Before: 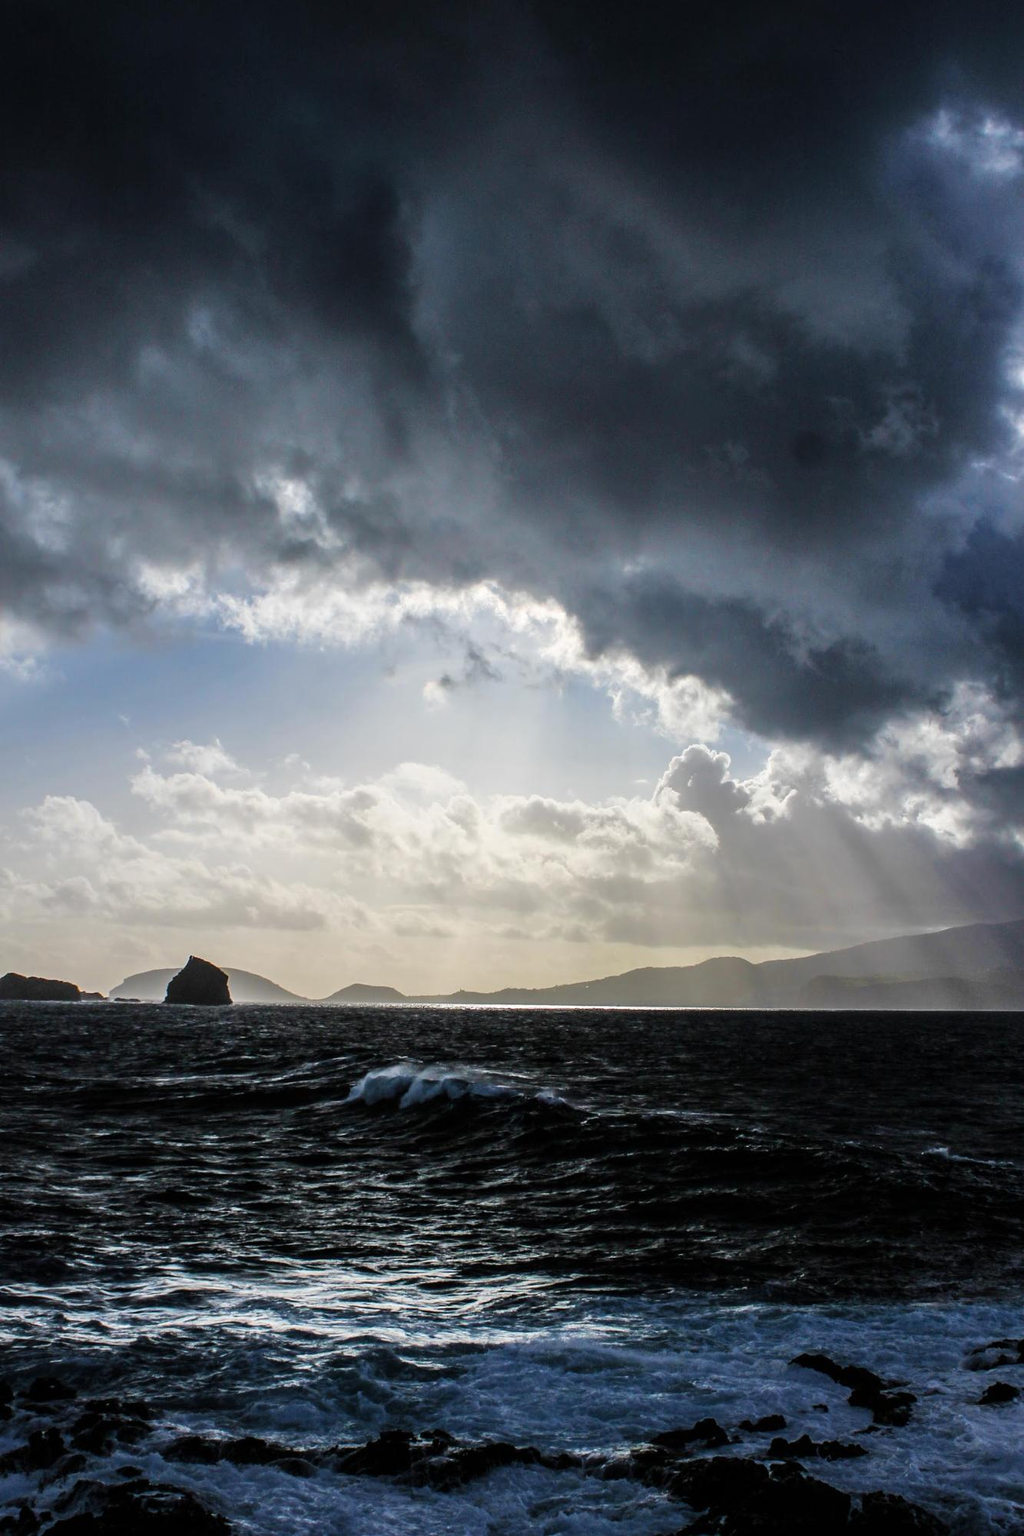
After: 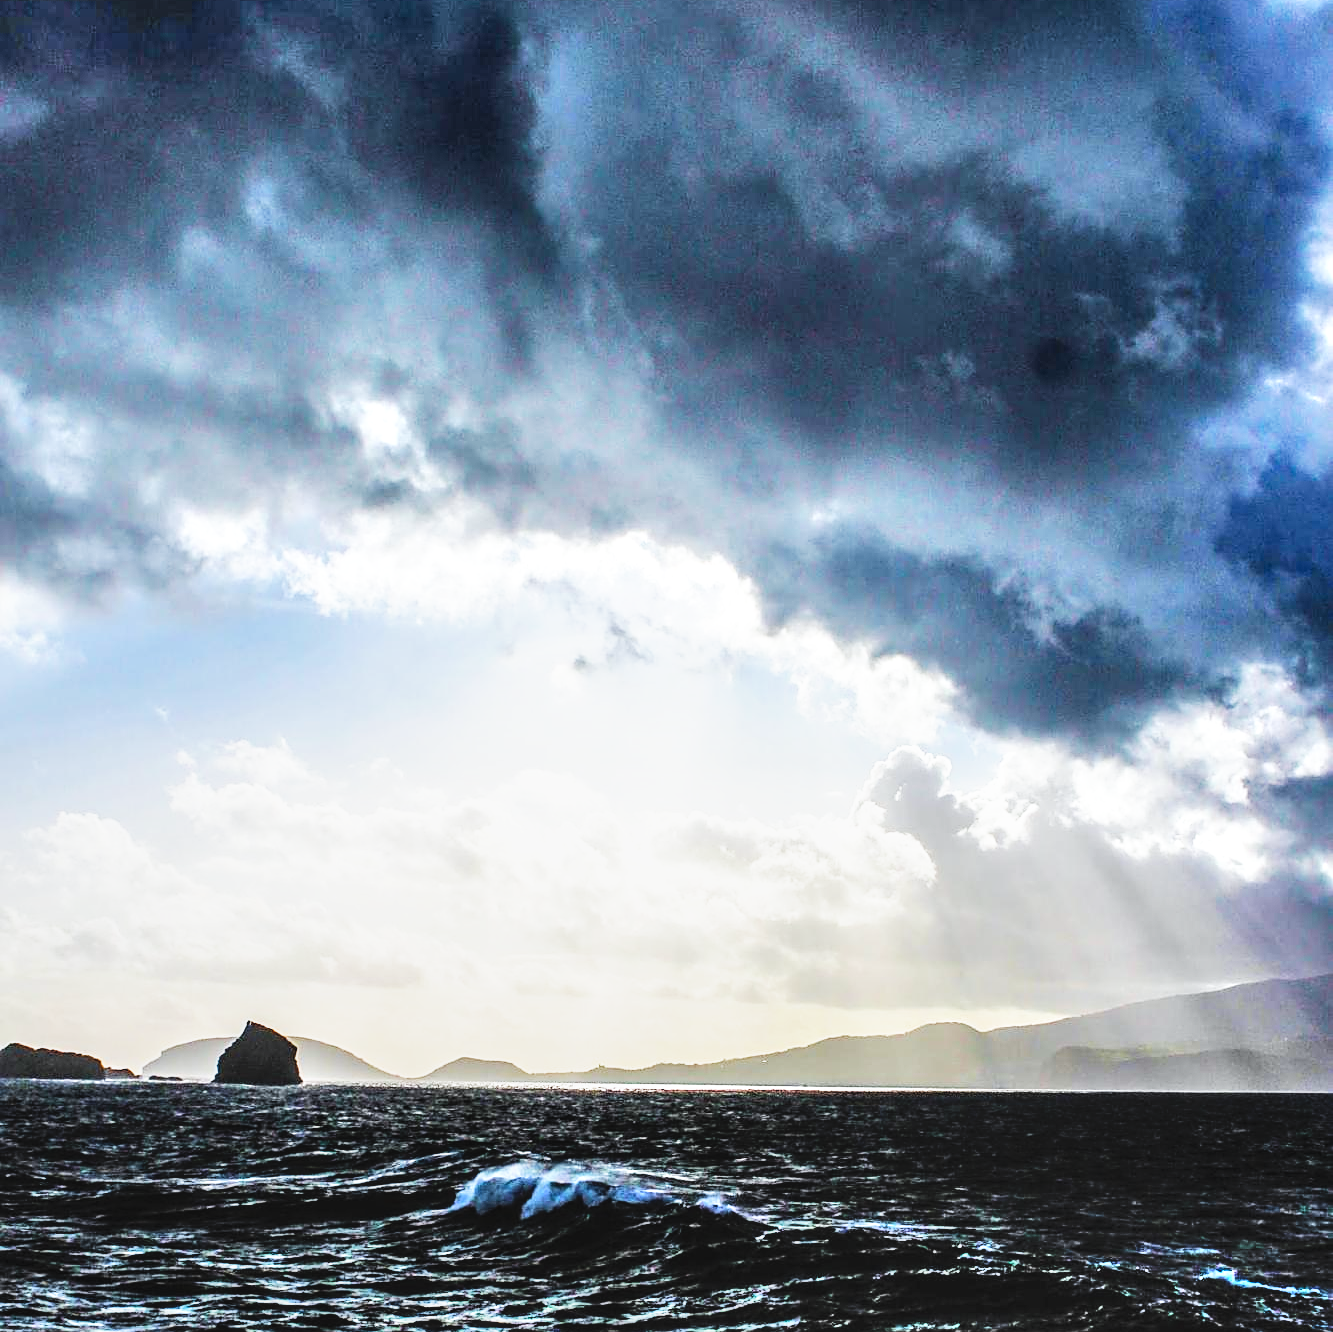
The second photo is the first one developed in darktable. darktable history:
local contrast: on, module defaults
sharpen: on, module defaults
base curve: curves: ch0 [(0, 0) (0.007, 0.004) (0.027, 0.03) (0.046, 0.07) (0.207, 0.54) (0.442, 0.872) (0.673, 0.972) (1, 1)], preserve colors none
crop: top 11.166%, bottom 22.168%
contrast brightness saturation: contrast 0.07, brightness 0.08, saturation 0.18
white balance: red 0.986, blue 1.01
shadows and highlights: shadows 75, highlights -25, soften with gaussian
